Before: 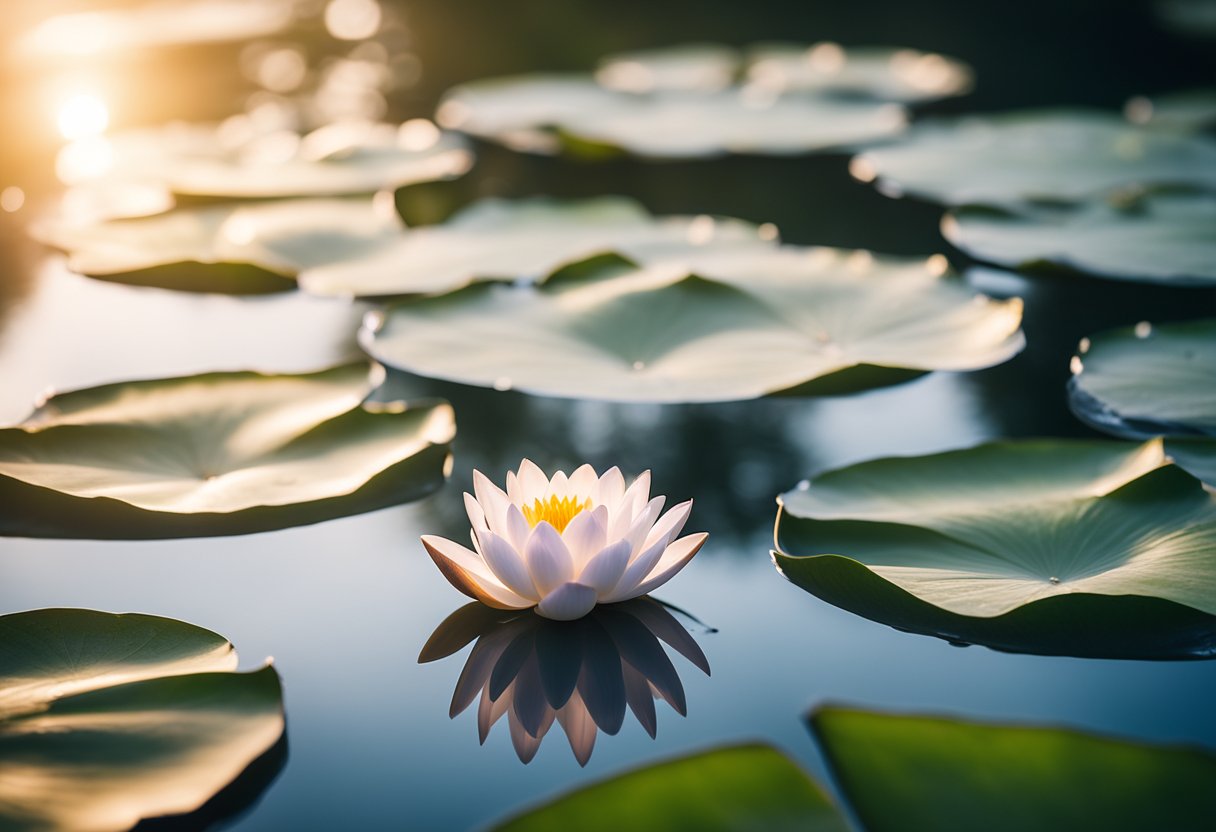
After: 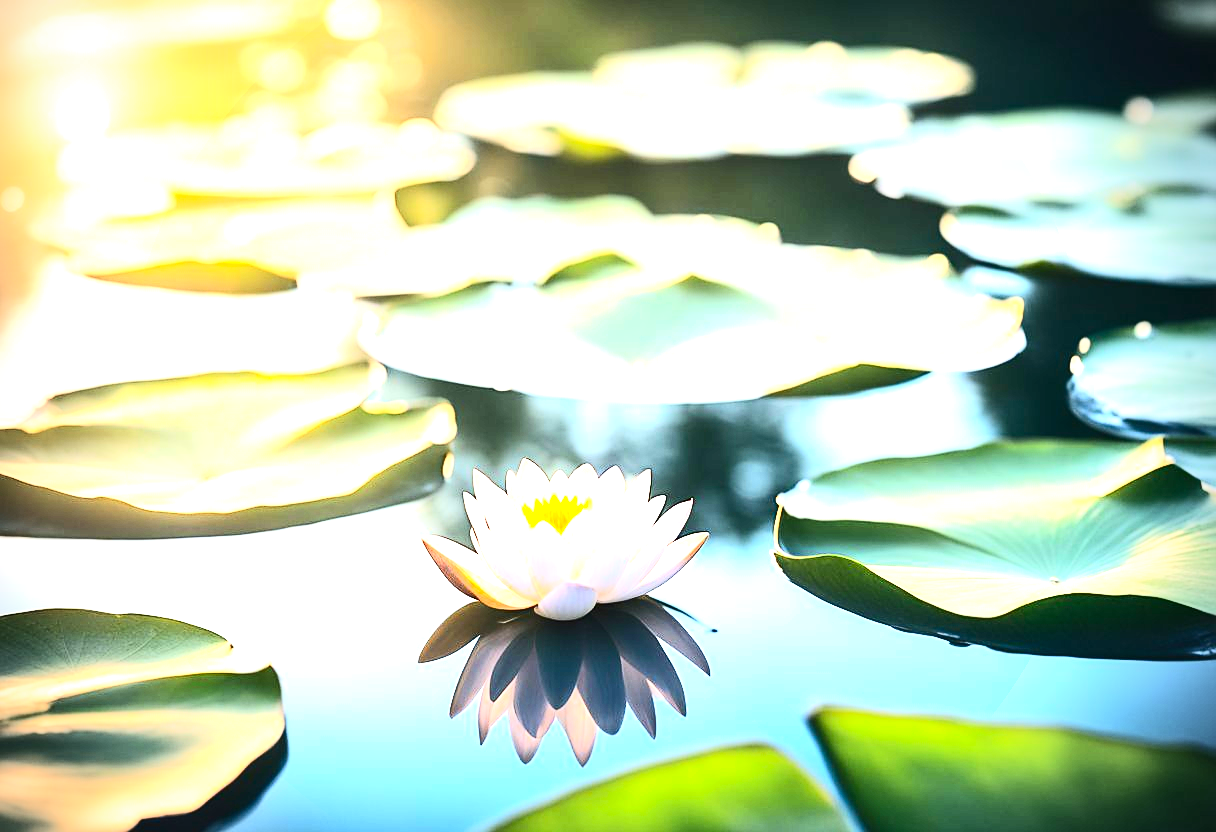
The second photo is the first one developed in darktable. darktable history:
exposure: exposure 2.229 EV, compensate highlight preservation false
sharpen: amount 0.218
contrast brightness saturation: contrast 0.399, brightness 0.102, saturation 0.215
vignetting: unbound false
